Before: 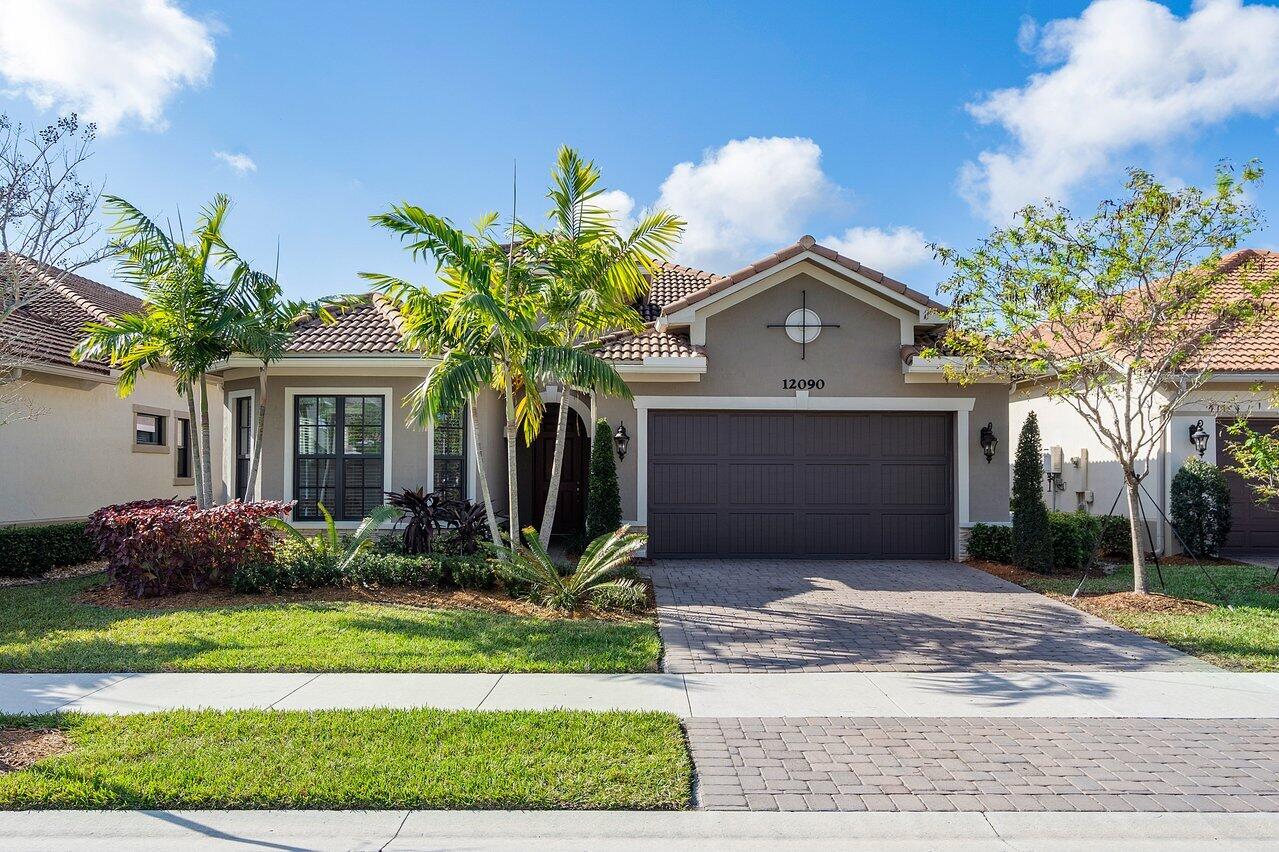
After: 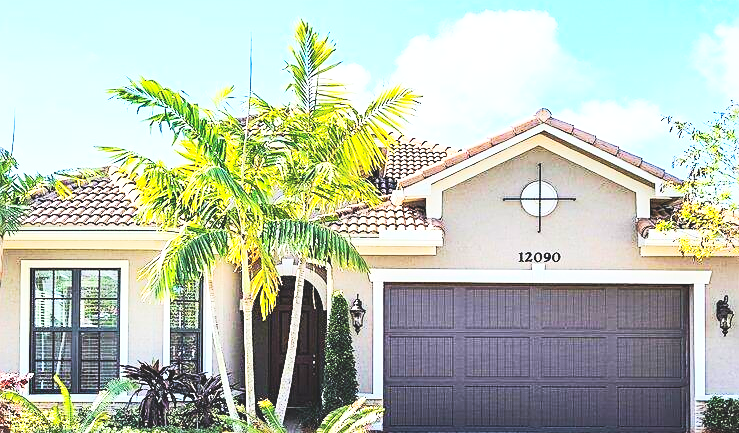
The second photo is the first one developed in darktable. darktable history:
sharpen: on, module defaults
local contrast: highlights 105%, shadows 98%, detail 119%, midtone range 0.2
crop: left 20.662%, top 14.987%, right 21.514%, bottom 34.139%
base curve: curves: ch0 [(0, 0.007) (0.028, 0.063) (0.121, 0.311) (0.46, 0.743) (0.859, 0.957) (1, 1)], preserve colors none
contrast brightness saturation: contrast 0.382, brightness 0.533
color balance rgb: linear chroma grading › mid-tones 7.712%, perceptual saturation grading › global saturation 25.148%, global vibrance 20%
